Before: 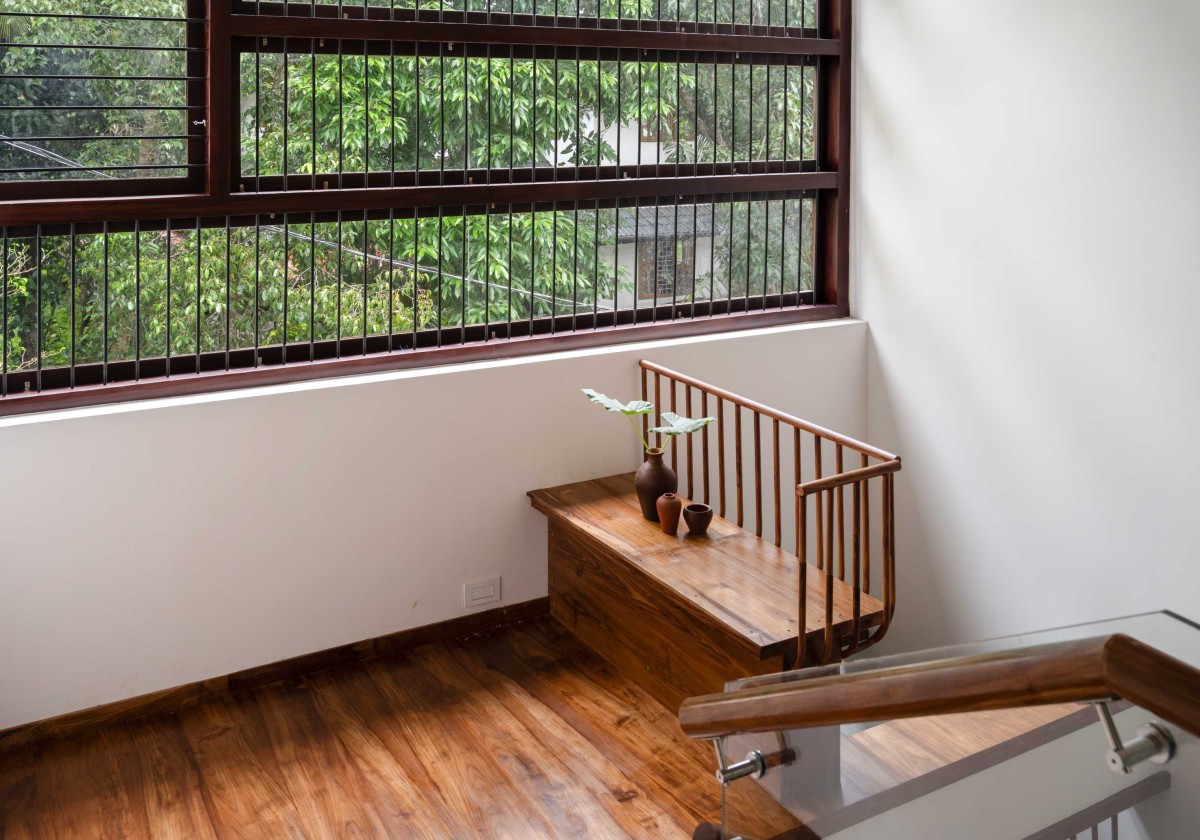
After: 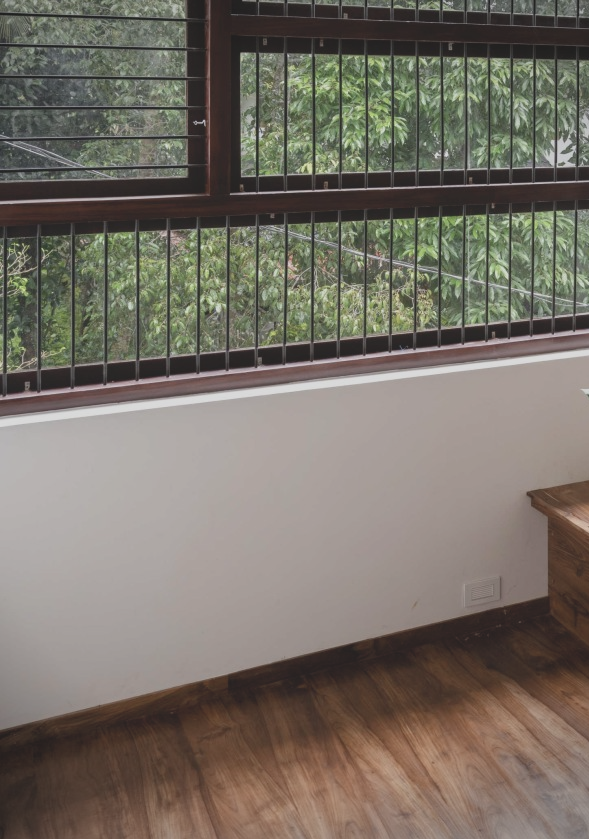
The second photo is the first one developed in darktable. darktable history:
crop and rotate: left 0%, top 0%, right 50.845%
contrast brightness saturation: contrast -0.26, saturation -0.43
vignetting: on, module defaults
